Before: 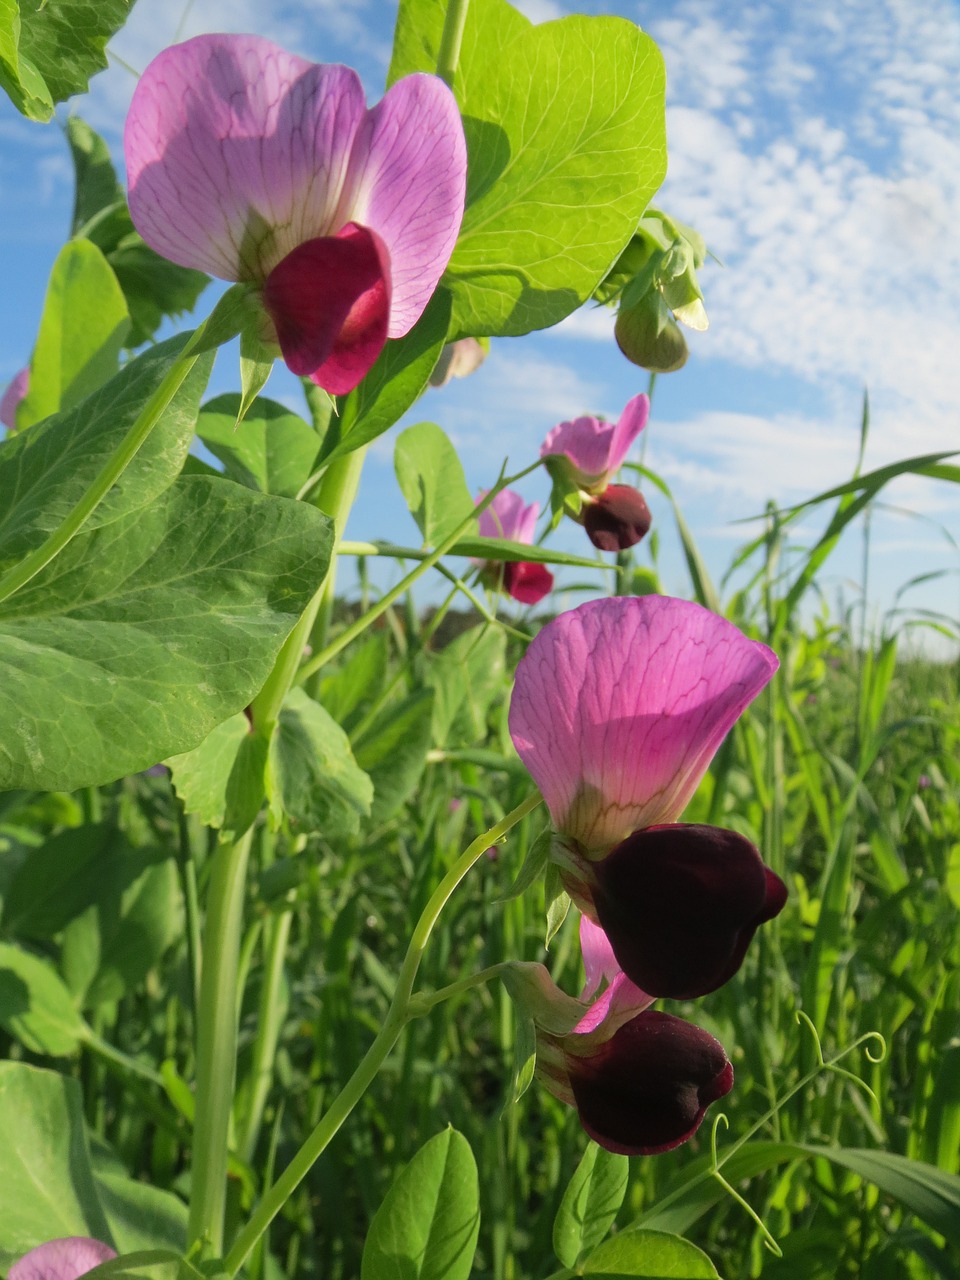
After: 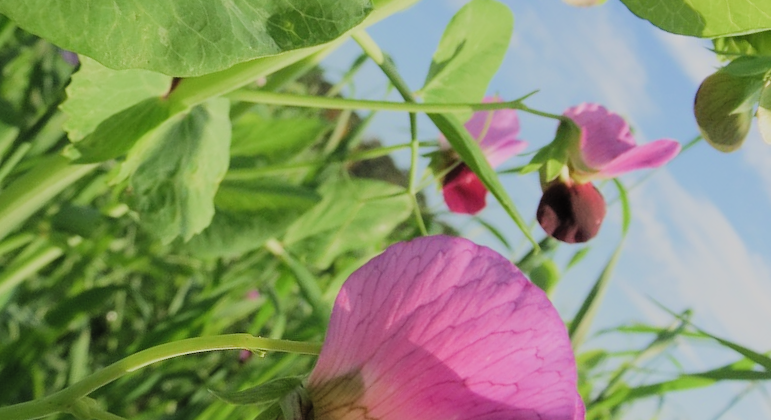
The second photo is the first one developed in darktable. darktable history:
tone equalizer: -8 EV -0.437 EV, -7 EV -0.397 EV, -6 EV -0.34 EV, -5 EV -0.21 EV, -3 EV 0.193 EV, -2 EV 0.35 EV, -1 EV 0.412 EV, +0 EV 0.436 EV
crop and rotate: angle -45.84°, top 16.156%, right 0.81%, bottom 11.684%
filmic rgb: black relative exposure -7.2 EV, white relative exposure 5.39 EV, hardness 3.02, color science v5 (2021), contrast in shadows safe, contrast in highlights safe
